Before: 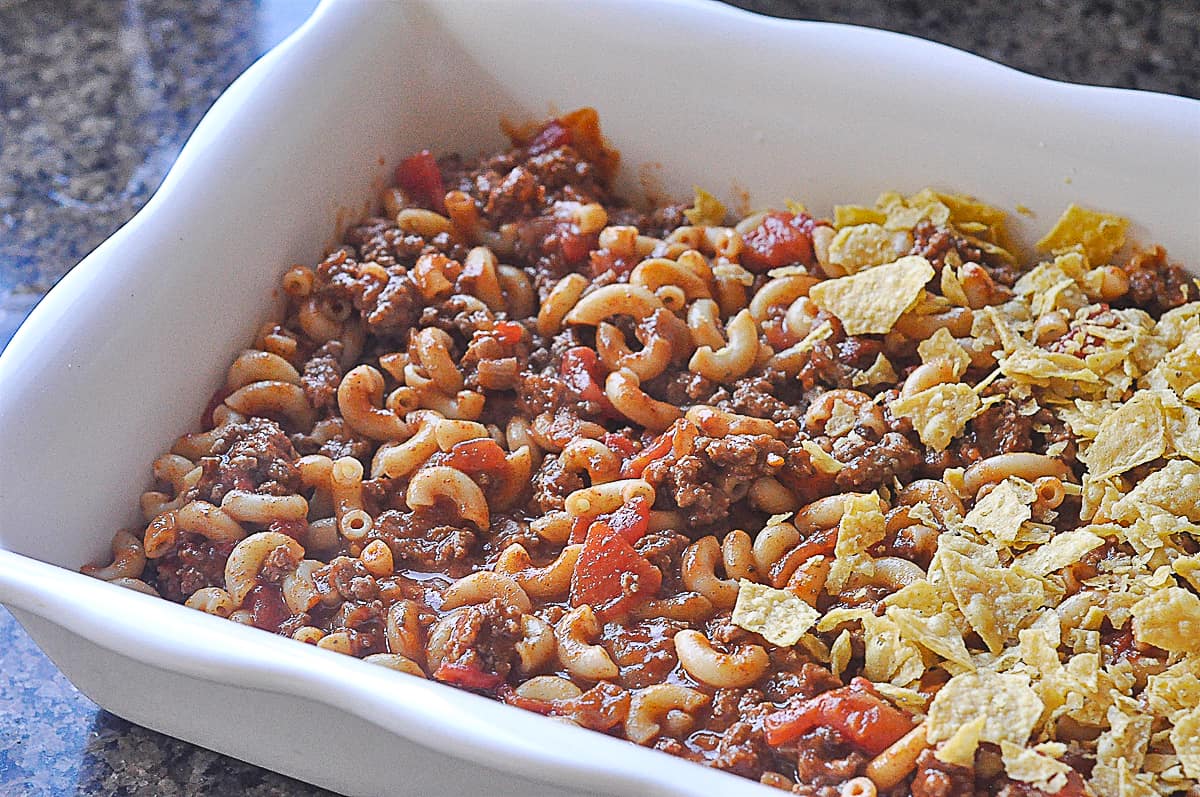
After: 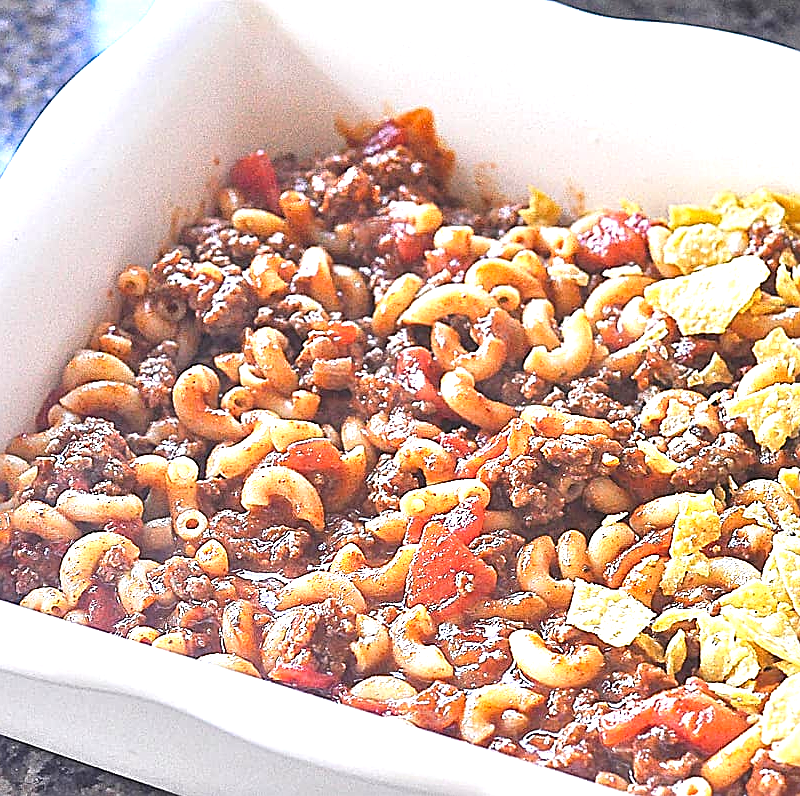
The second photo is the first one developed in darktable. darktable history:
exposure: exposure 1.205 EV, compensate highlight preservation false
sharpen: on, module defaults
crop and rotate: left 13.813%, right 19.5%
